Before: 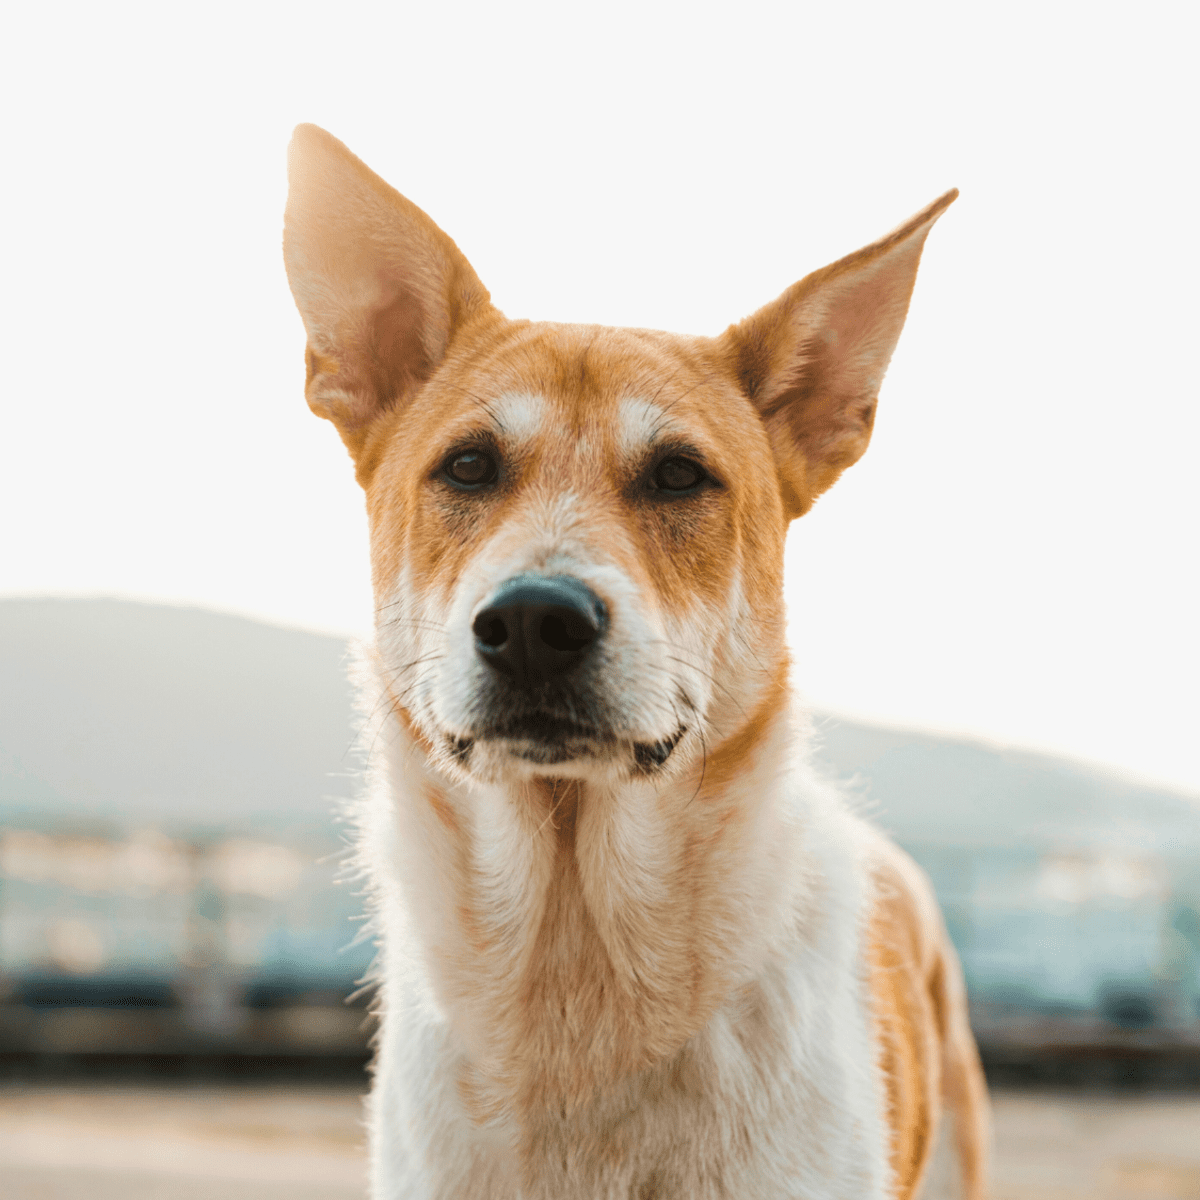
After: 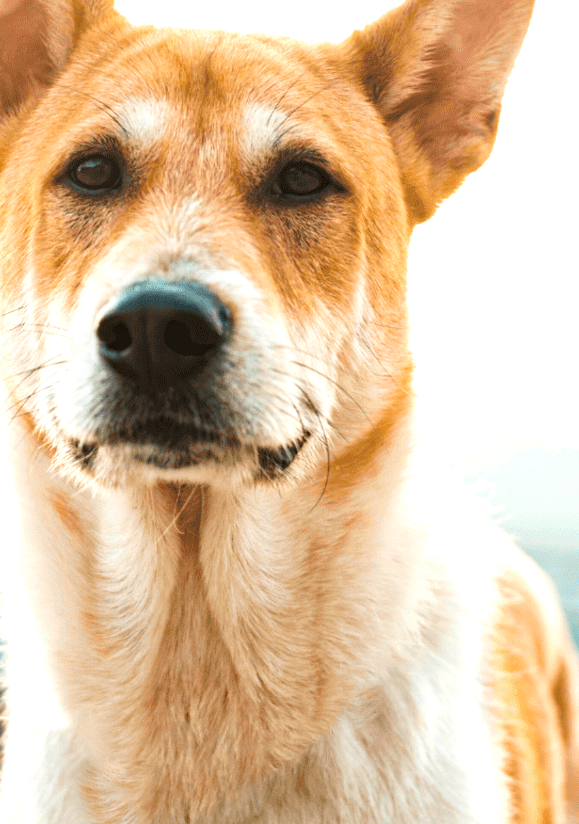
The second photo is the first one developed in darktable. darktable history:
crop: left 31.379%, top 24.658%, right 20.326%, bottom 6.628%
haze removal: compatibility mode true, adaptive false
exposure: black level correction 0, exposure 0.7 EV, compensate exposure bias true, compensate highlight preservation false
